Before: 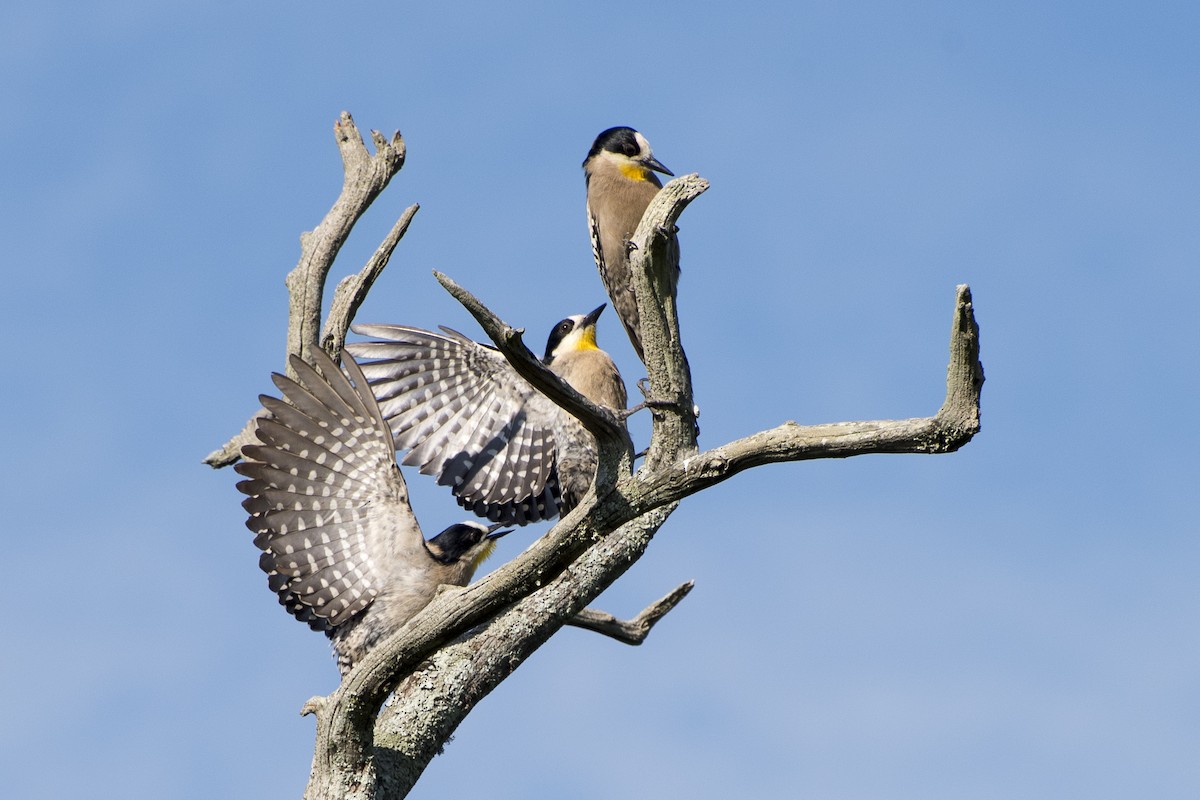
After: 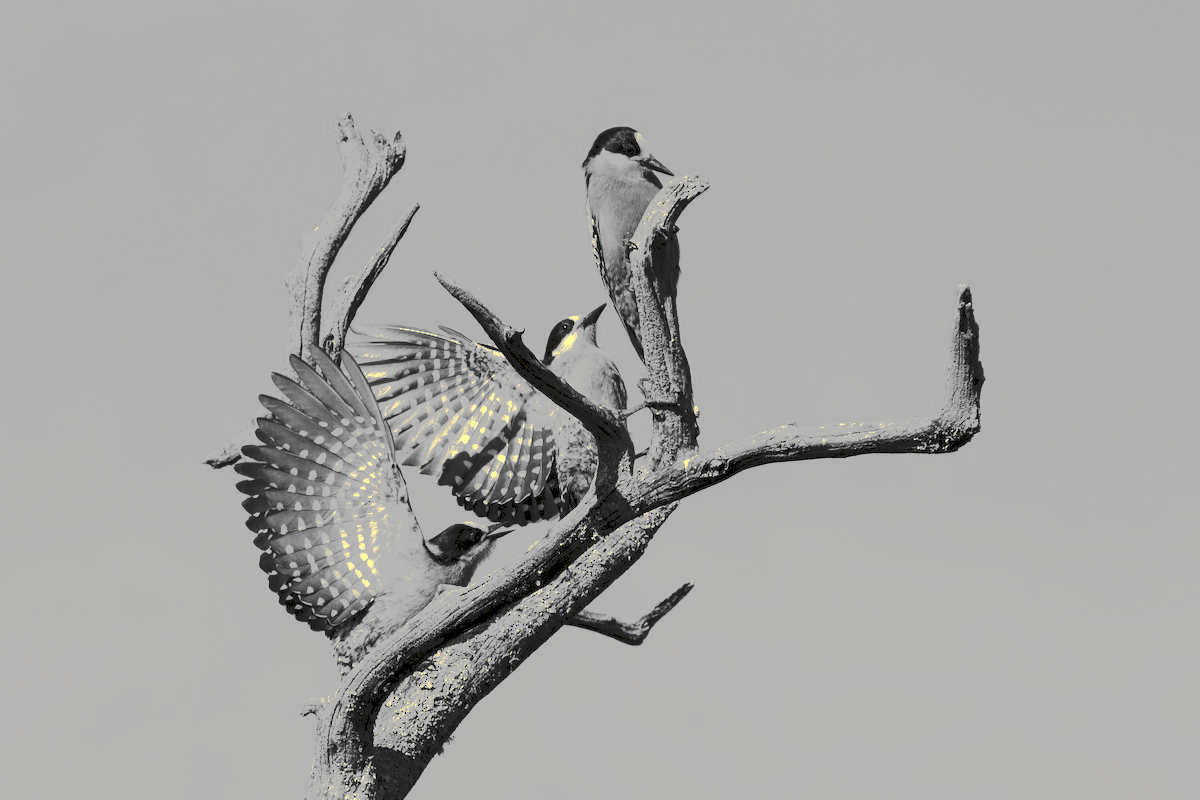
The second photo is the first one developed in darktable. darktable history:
tone curve: curves: ch0 [(0, 0) (0.003, 0.118) (0.011, 0.118) (0.025, 0.122) (0.044, 0.131) (0.069, 0.142) (0.1, 0.155) (0.136, 0.168) (0.177, 0.183) (0.224, 0.216) (0.277, 0.265) (0.335, 0.337) (0.399, 0.415) (0.468, 0.506) (0.543, 0.586) (0.623, 0.665) (0.709, 0.716) (0.801, 0.737) (0.898, 0.744) (1, 1)], preserve colors none
color look up table: target L [100, 81.69, 69.98, 78.8, 75.88, 68.49, 64.74, 56.71, 49.64, 43.73, 44, 23.52, 5.464, 205.38, 72.94, 75.88, 63.22, 67.74, 61.32, 62.46, 45.36, 38.52, 25.76, 100, 100, 81.69, 77.34, 64.74, 100, 67.74, 53.19, 65.49, 69.98, 81.69, 65.11, 44.41, 29.73, 37.13, 35.44, 18.94, 11.76, 81.69, 84.56, 84.56, 72.94, 81.69, 65.49, 53.19, 36.15], target a [-1.815, -0.298, -0.105, -0.102, -0.302, -0.002, -0.001, 0, 0, 0.001, 0, 0, -0.001, 0.001, -0.104, -0.302, -0.001, -0.002, 0, -0.001, 0.001, 0.001, 0, -1.815, -1.815, -0.298, -0.103, -0.001, -1.815, -0.002, 0, -0.001, -0.105, -0.298, 0, 0, 0, 0.001, 0.001, -0.128, 0, -0.298, -0.296, -0.296, -0.104, -0.298, -0.001, 0, 0], target b [25.41, 3.751, 1.302, 1.269, 3.813, 0.019, 0.018, 0.001, 0.001, -0.004, -0.004, -0.003, 0.007, -0.004, 1.291, 3.813, 0.018, 0.019, 0.001, 0.001, -0.004, -0.004, 0, 25.41, 25.41, 3.751, 1.273, 0.018, 25.41, 0.019, 0.001, 0.001, 1.302, 3.751, 0.001, 0.001, 0, -0.004, -0.004, 1.618, 0.001, 3.751, 3.724, 3.724, 1.291, 3.751, 0.001, 0.001, 0], num patches 49
